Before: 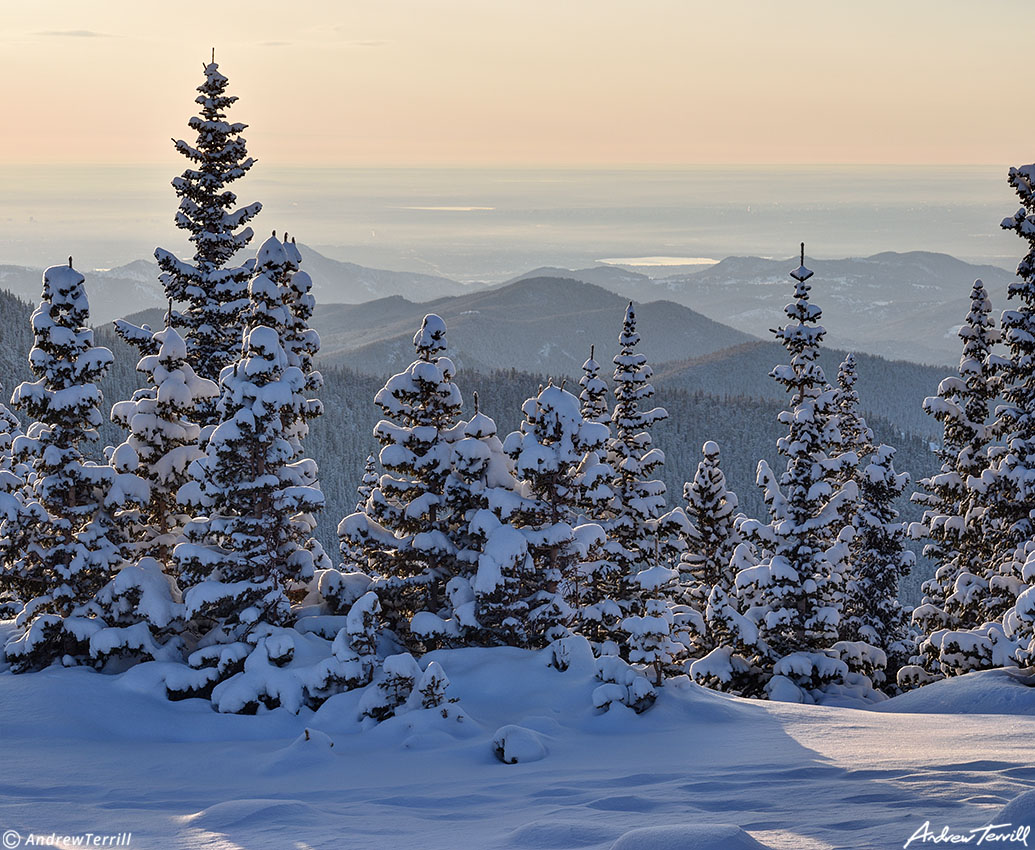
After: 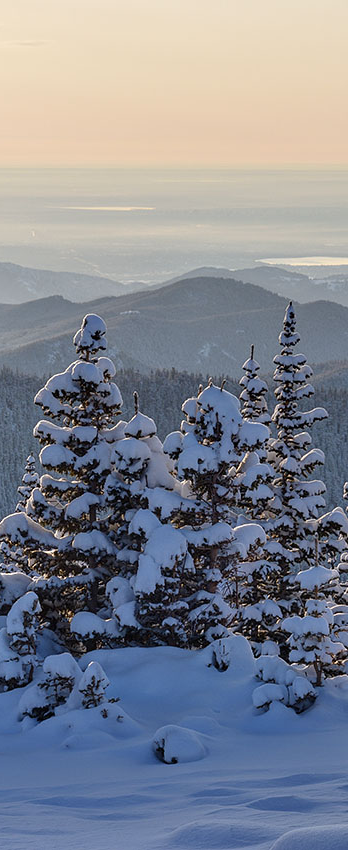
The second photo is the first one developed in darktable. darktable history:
crop: left 32.93%, right 33.44%
